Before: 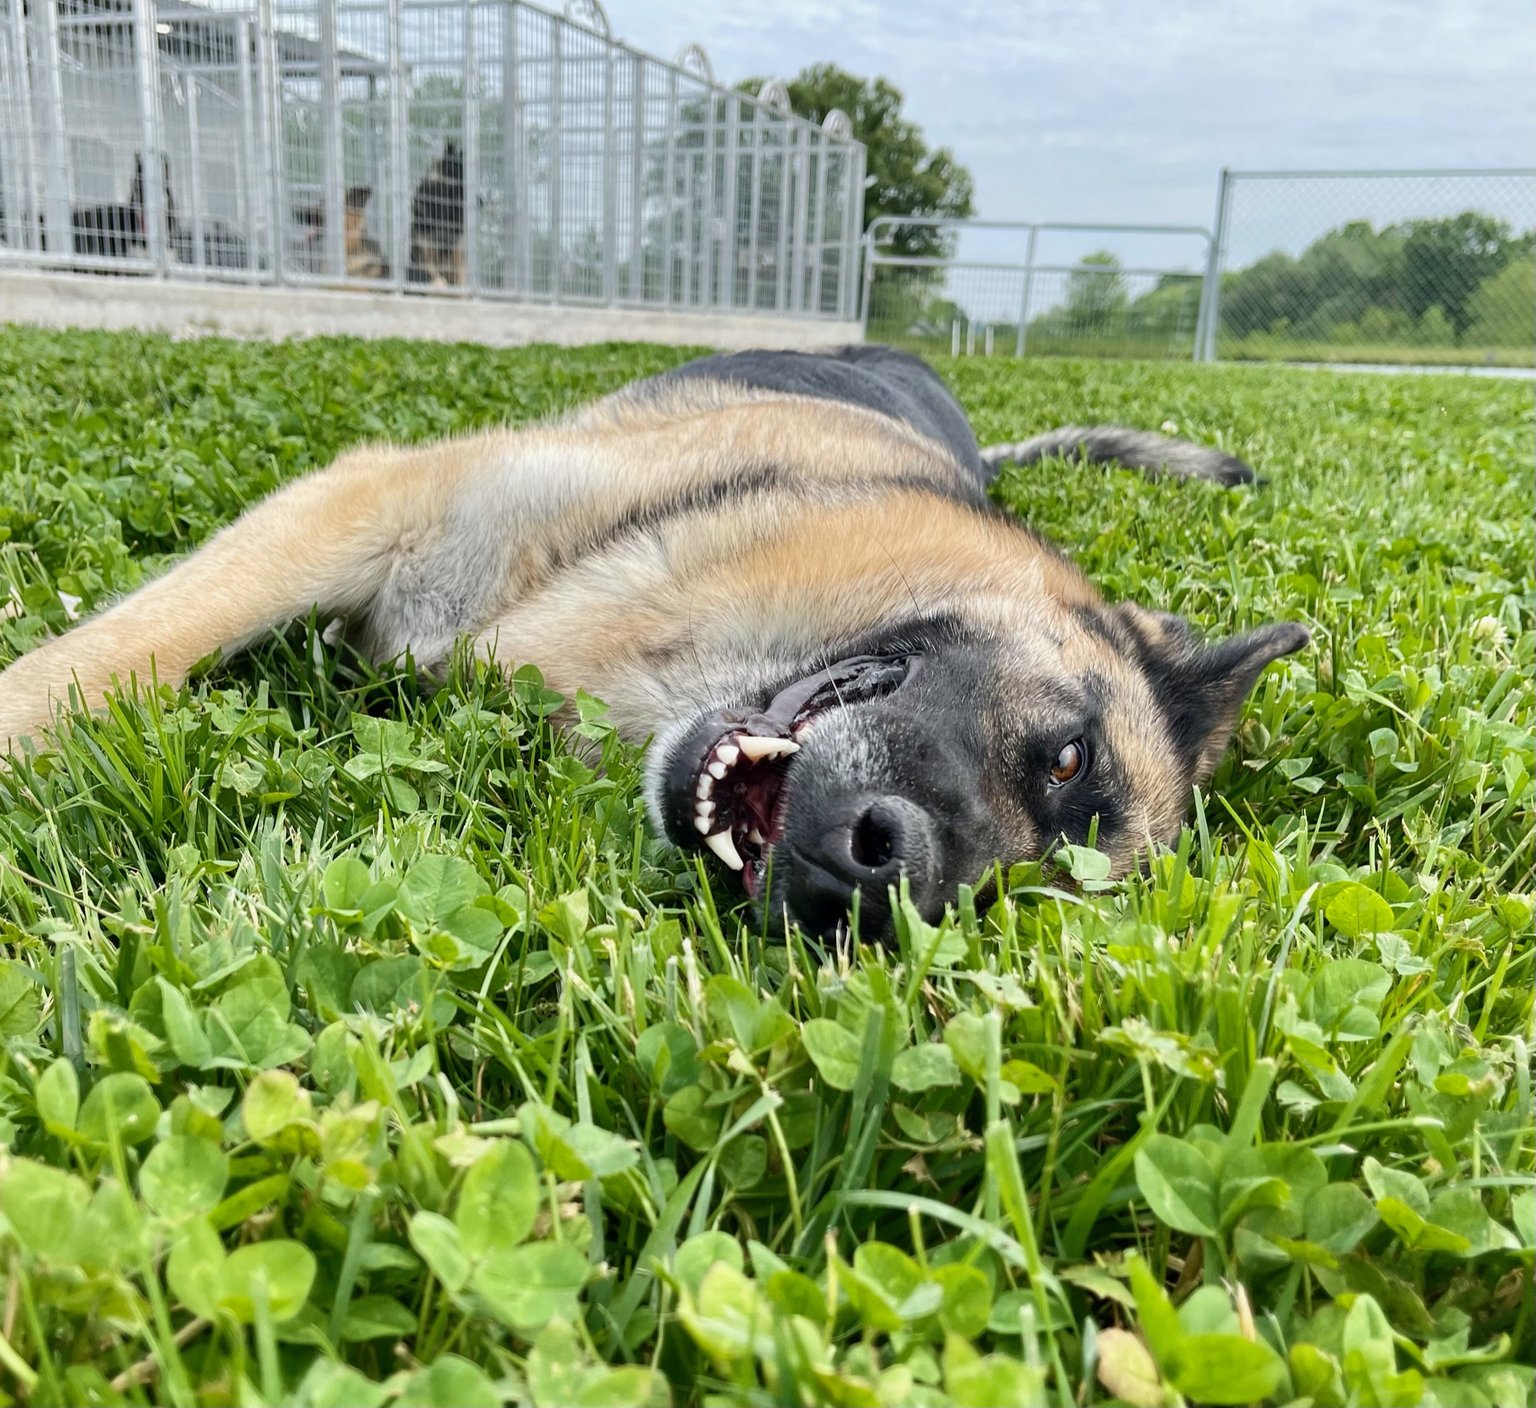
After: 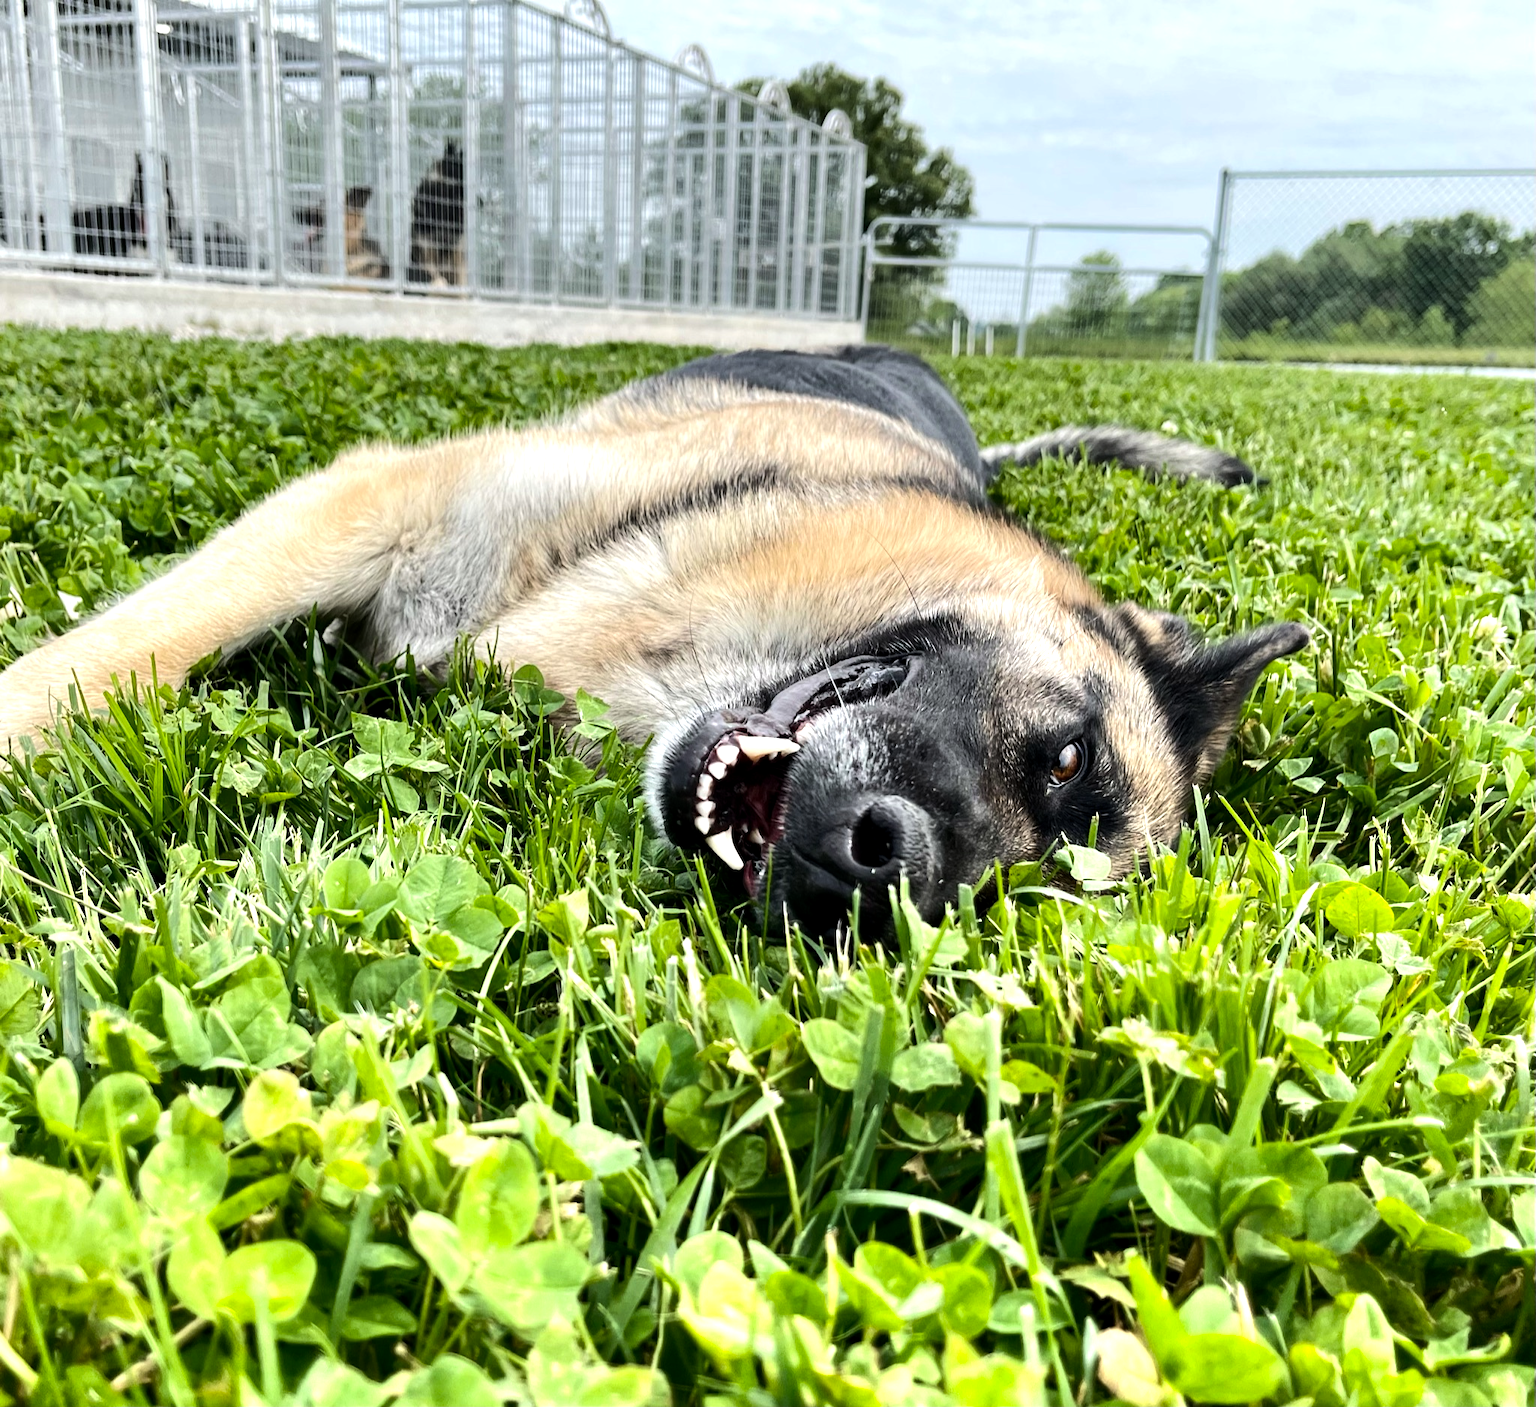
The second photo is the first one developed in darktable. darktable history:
tone equalizer: -8 EV -1.08 EV, -7 EV -1.01 EV, -6 EV -0.867 EV, -5 EV -0.578 EV, -3 EV 0.578 EV, -2 EV 0.867 EV, -1 EV 1.01 EV, +0 EV 1.08 EV, edges refinement/feathering 500, mask exposure compensation -1.57 EV, preserve details no
graduated density: rotation -0.352°, offset 57.64
